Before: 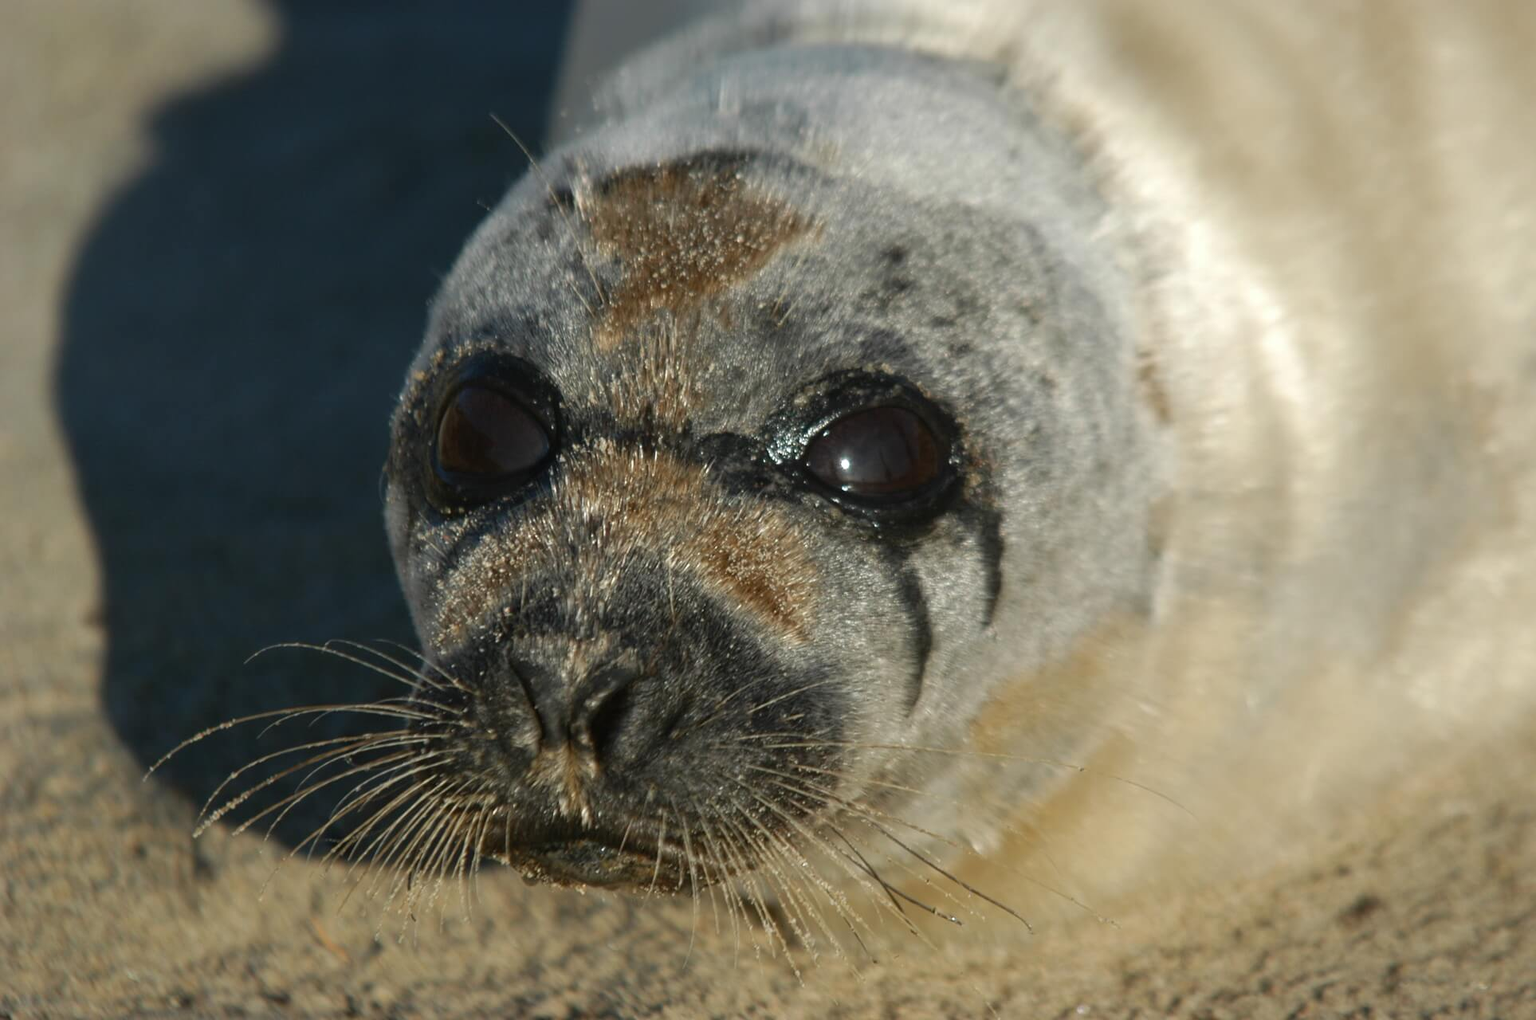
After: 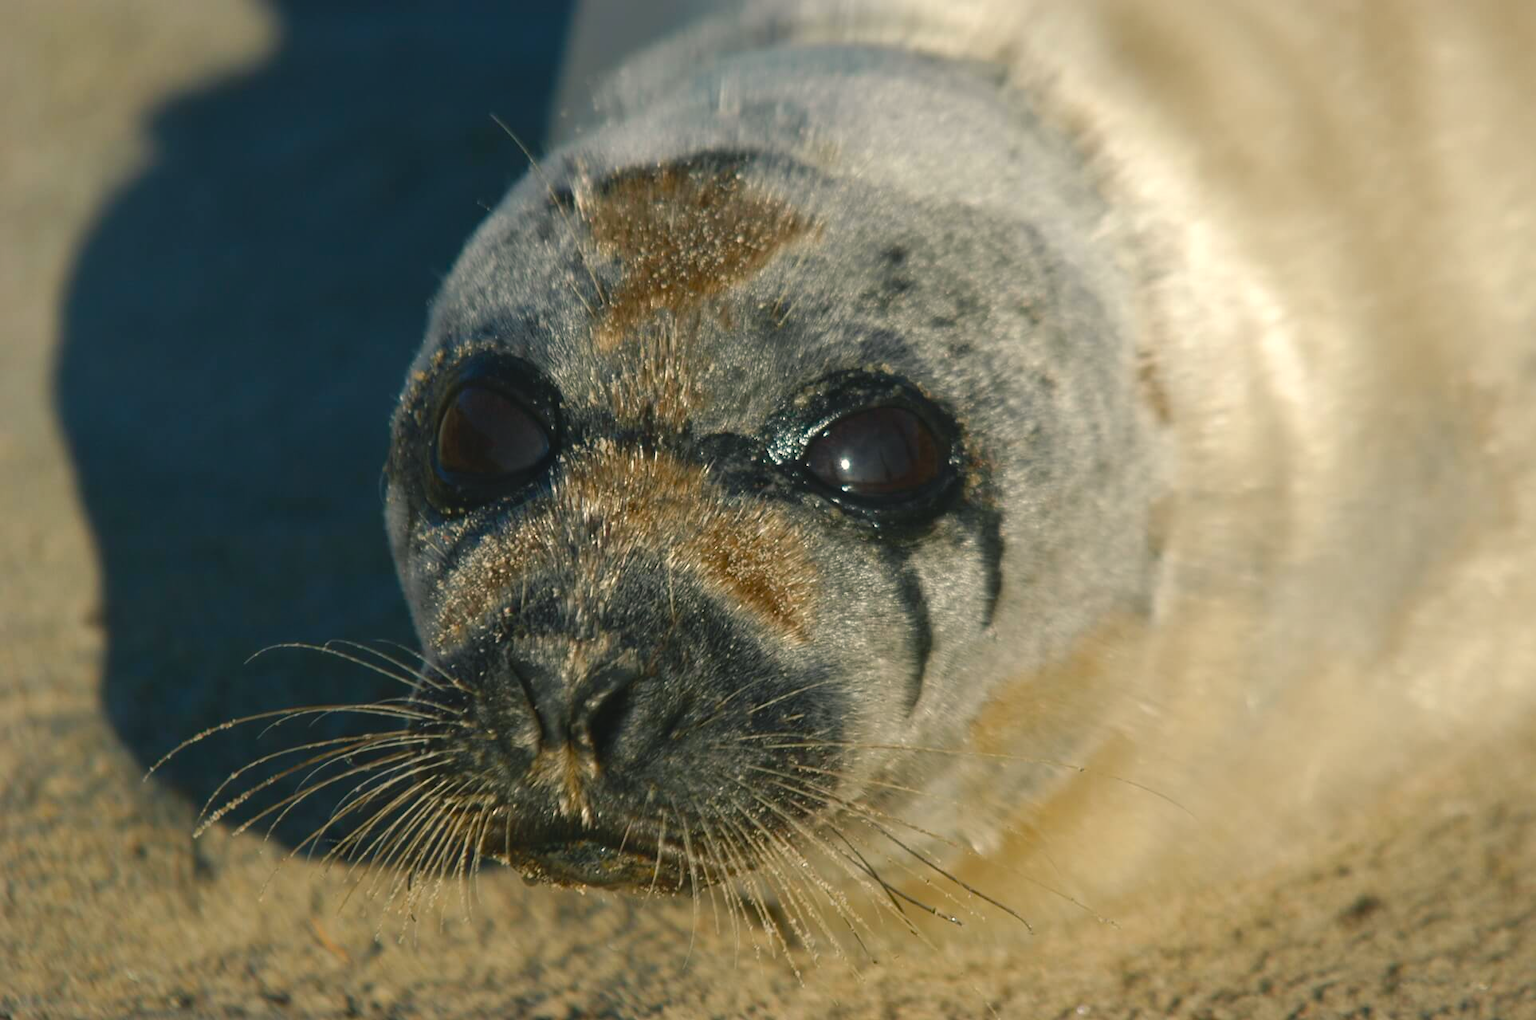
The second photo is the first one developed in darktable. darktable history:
exposure: exposure 0 EV, compensate highlight preservation false
levels: mode automatic
color balance rgb: shadows lift › chroma 2%, shadows lift › hue 219.6°, power › hue 313.2°, highlights gain › chroma 3%, highlights gain › hue 75.6°, global offset › luminance 0.5%, perceptual saturation grading › global saturation 15.33%, perceptual saturation grading › highlights -19.33%, perceptual saturation grading › shadows 20%, global vibrance 20%
